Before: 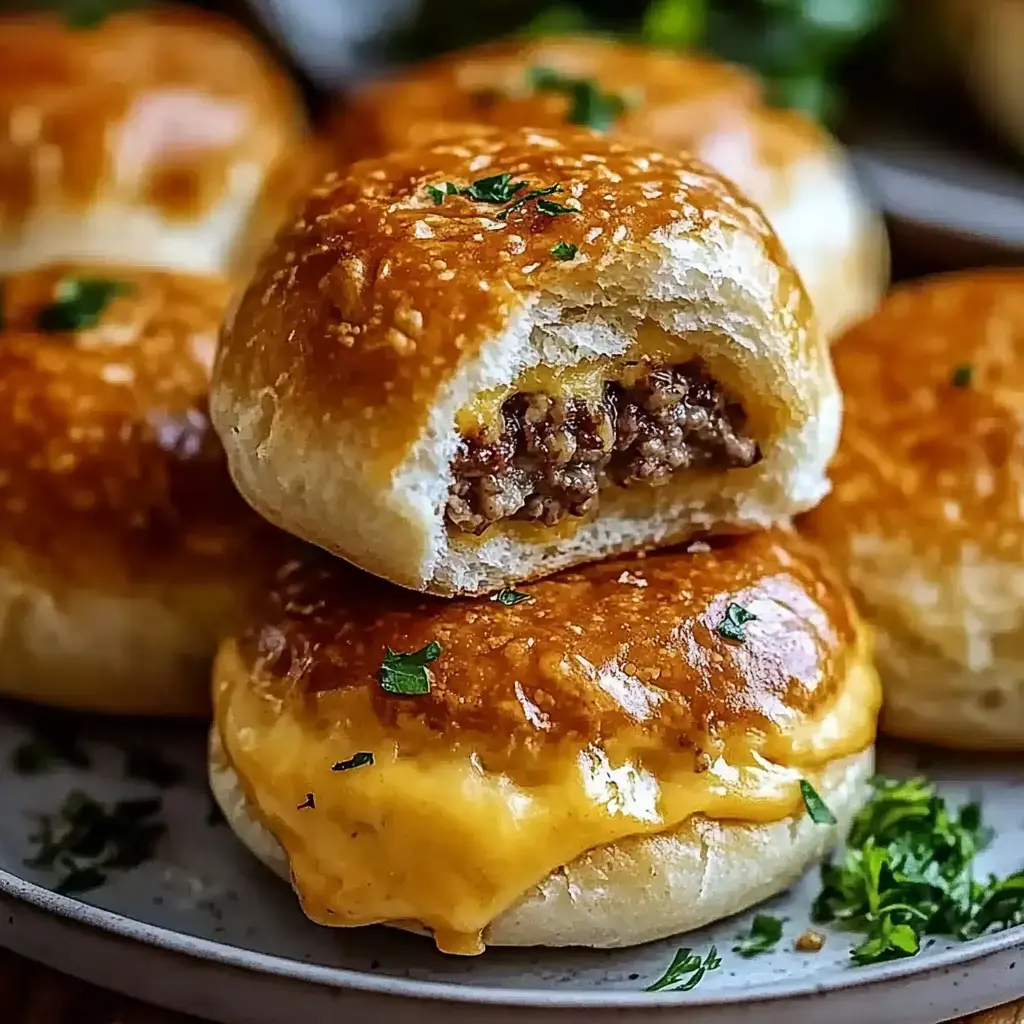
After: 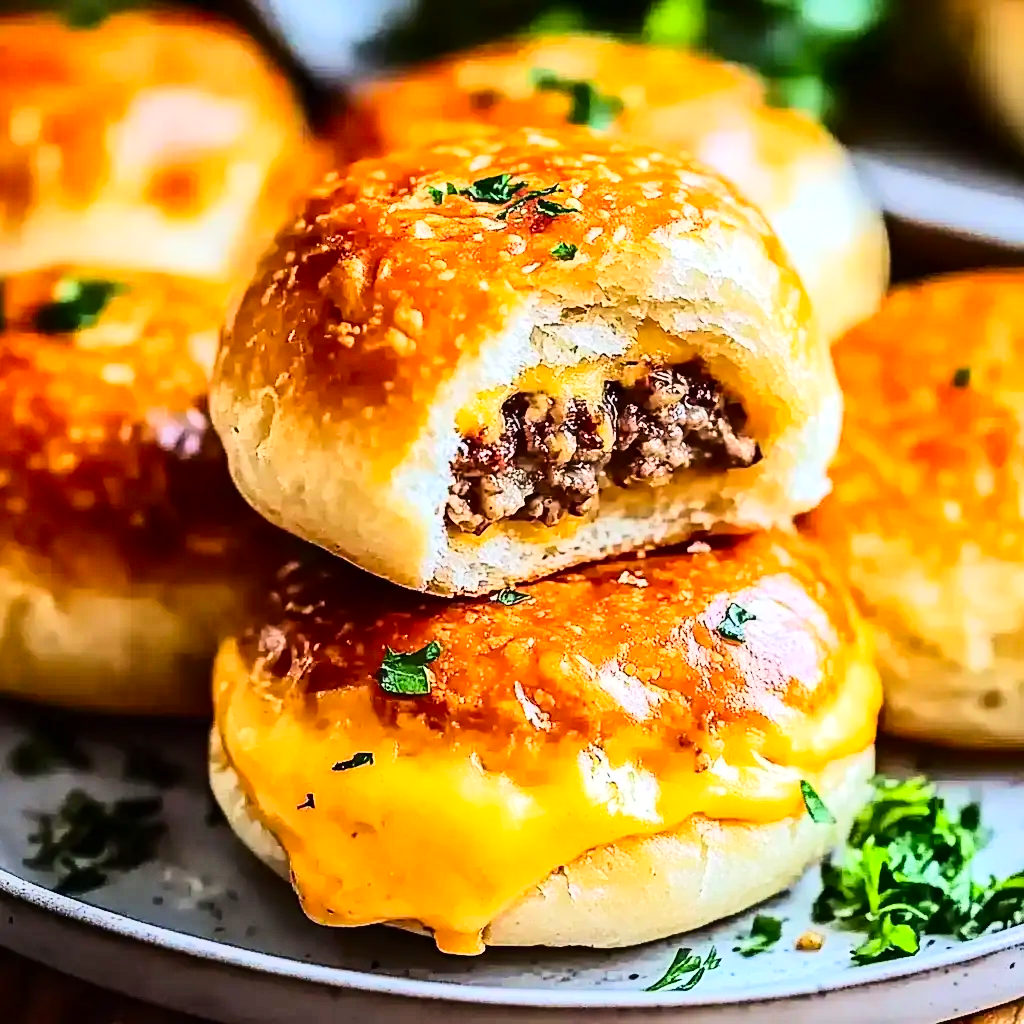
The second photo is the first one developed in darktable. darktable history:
contrast brightness saturation: contrast 0.227, brightness 0.102, saturation 0.295
tone equalizer: -7 EV 0.162 EV, -6 EV 0.592 EV, -5 EV 1.16 EV, -4 EV 1.31 EV, -3 EV 1.17 EV, -2 EV 0.6 EV, -1 EV 0.16 EV, edges refinement/feathering 500, mask exposure compensation -1.57 EV, preserve details no
